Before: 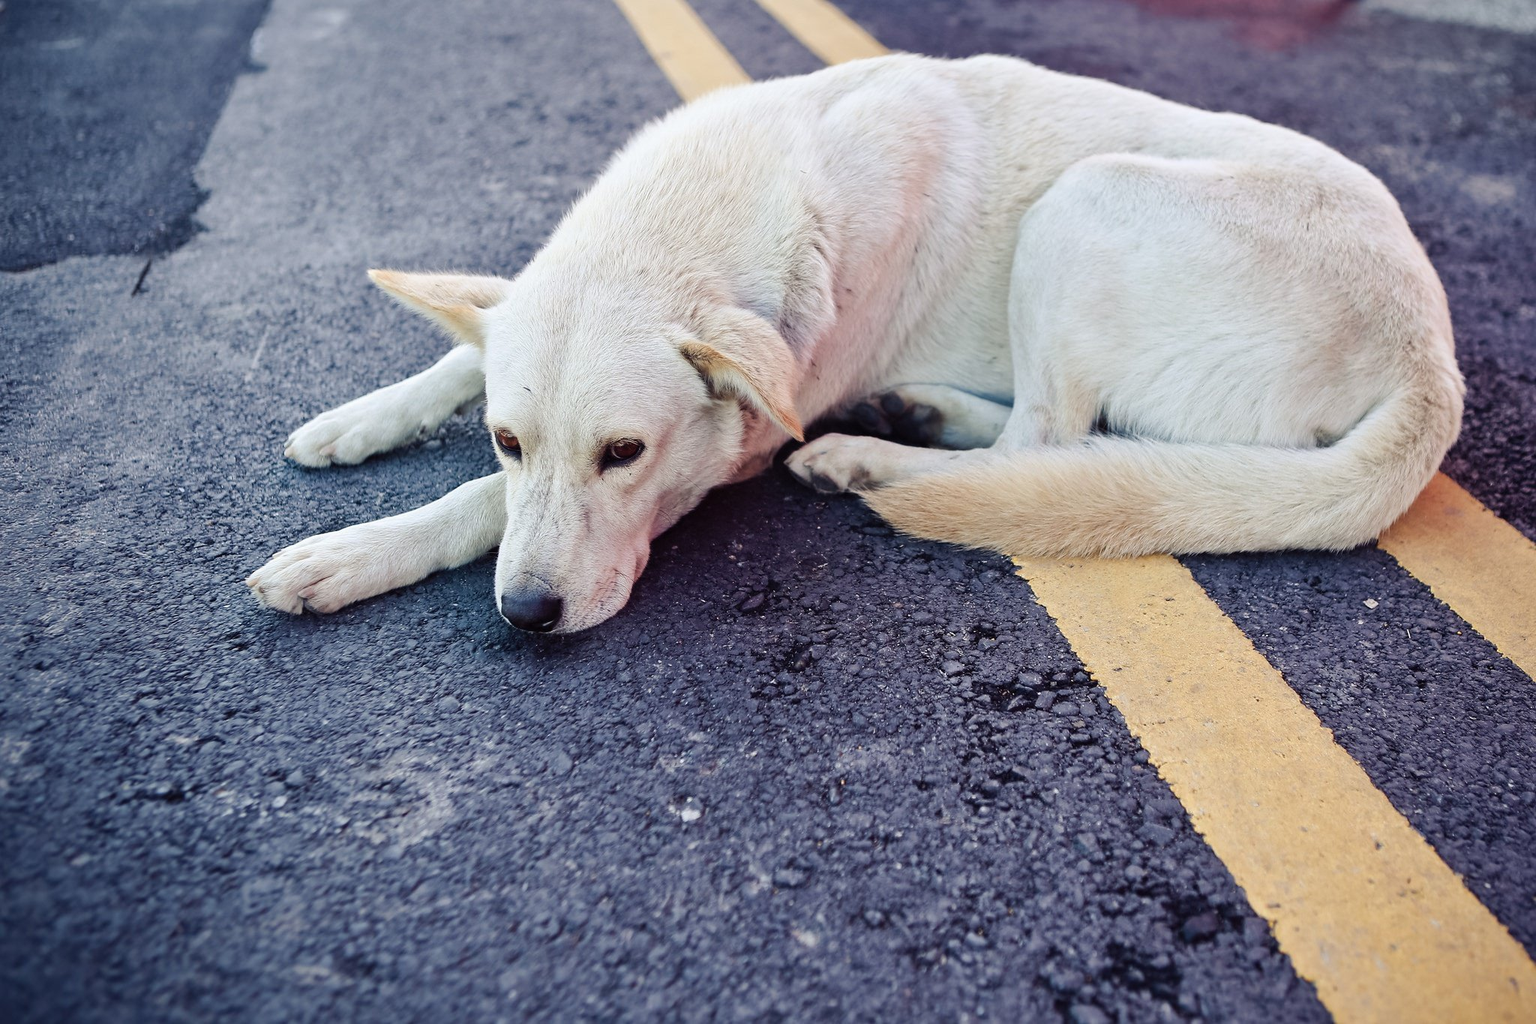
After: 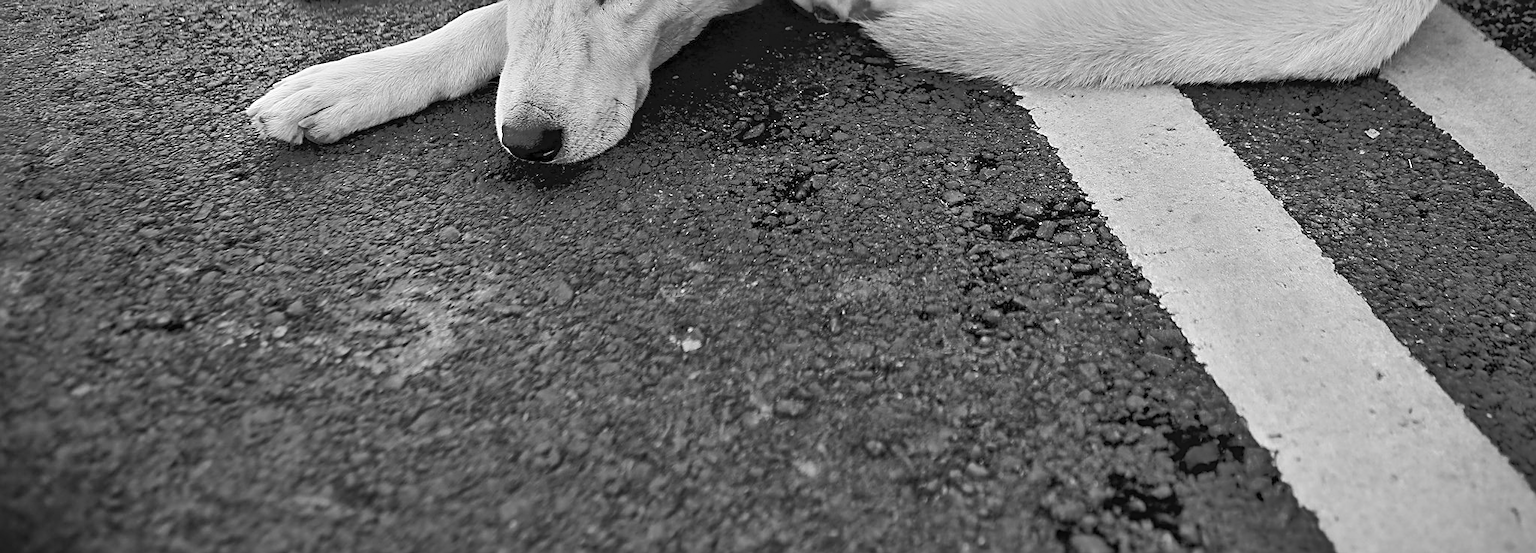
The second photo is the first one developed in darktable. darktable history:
sharpen: on, module defaults
crop and rotate: top 46.002%, right 0.091%
tone equalizer: -7 EV -0.602 EV, -6 EV 1.04 EV, -5 EV -0.486 EV, -4 EV 0.456 EV, -3 EV 0.41 EV, -2 EV 0.143 EV, -1 EV -0.144 EV, +0 EV -0.418 EV
contrast brightness saturation: saturation -0.995
